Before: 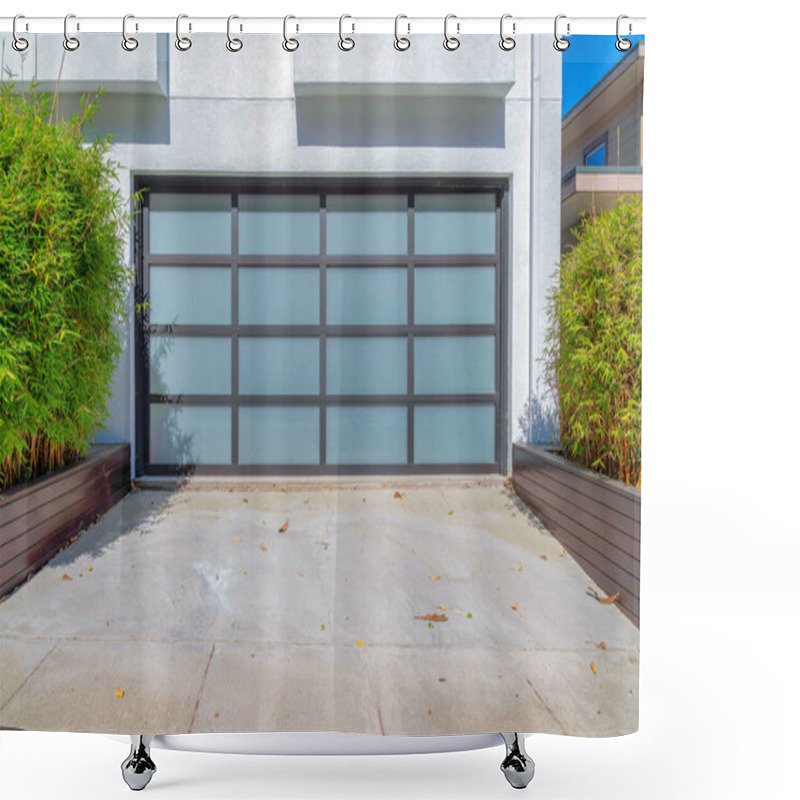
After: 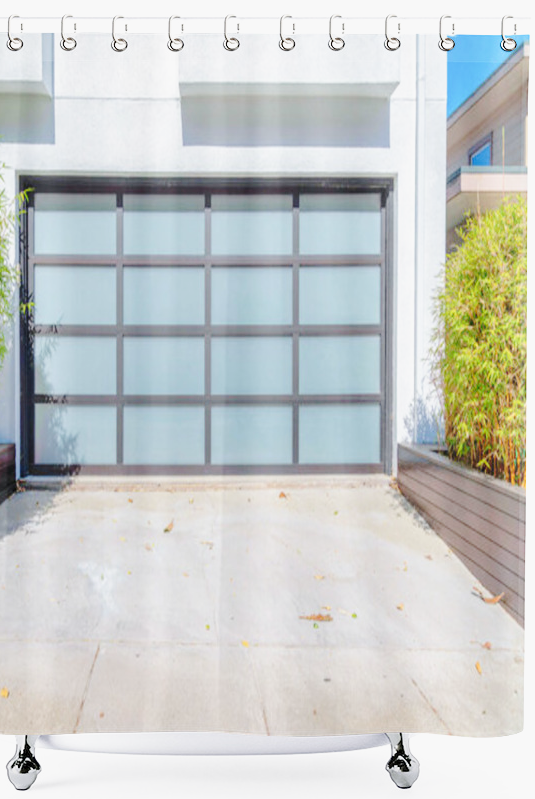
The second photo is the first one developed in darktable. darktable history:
crop and rotate: left 14.418%, right 18.697%
base curve: curves: ch0 [(0, 0) (0.025, 0.046) (0.112, 0.277) (0.467, 0.74) (0.814, 0.929) (1, 0.942)], preserve colors none
